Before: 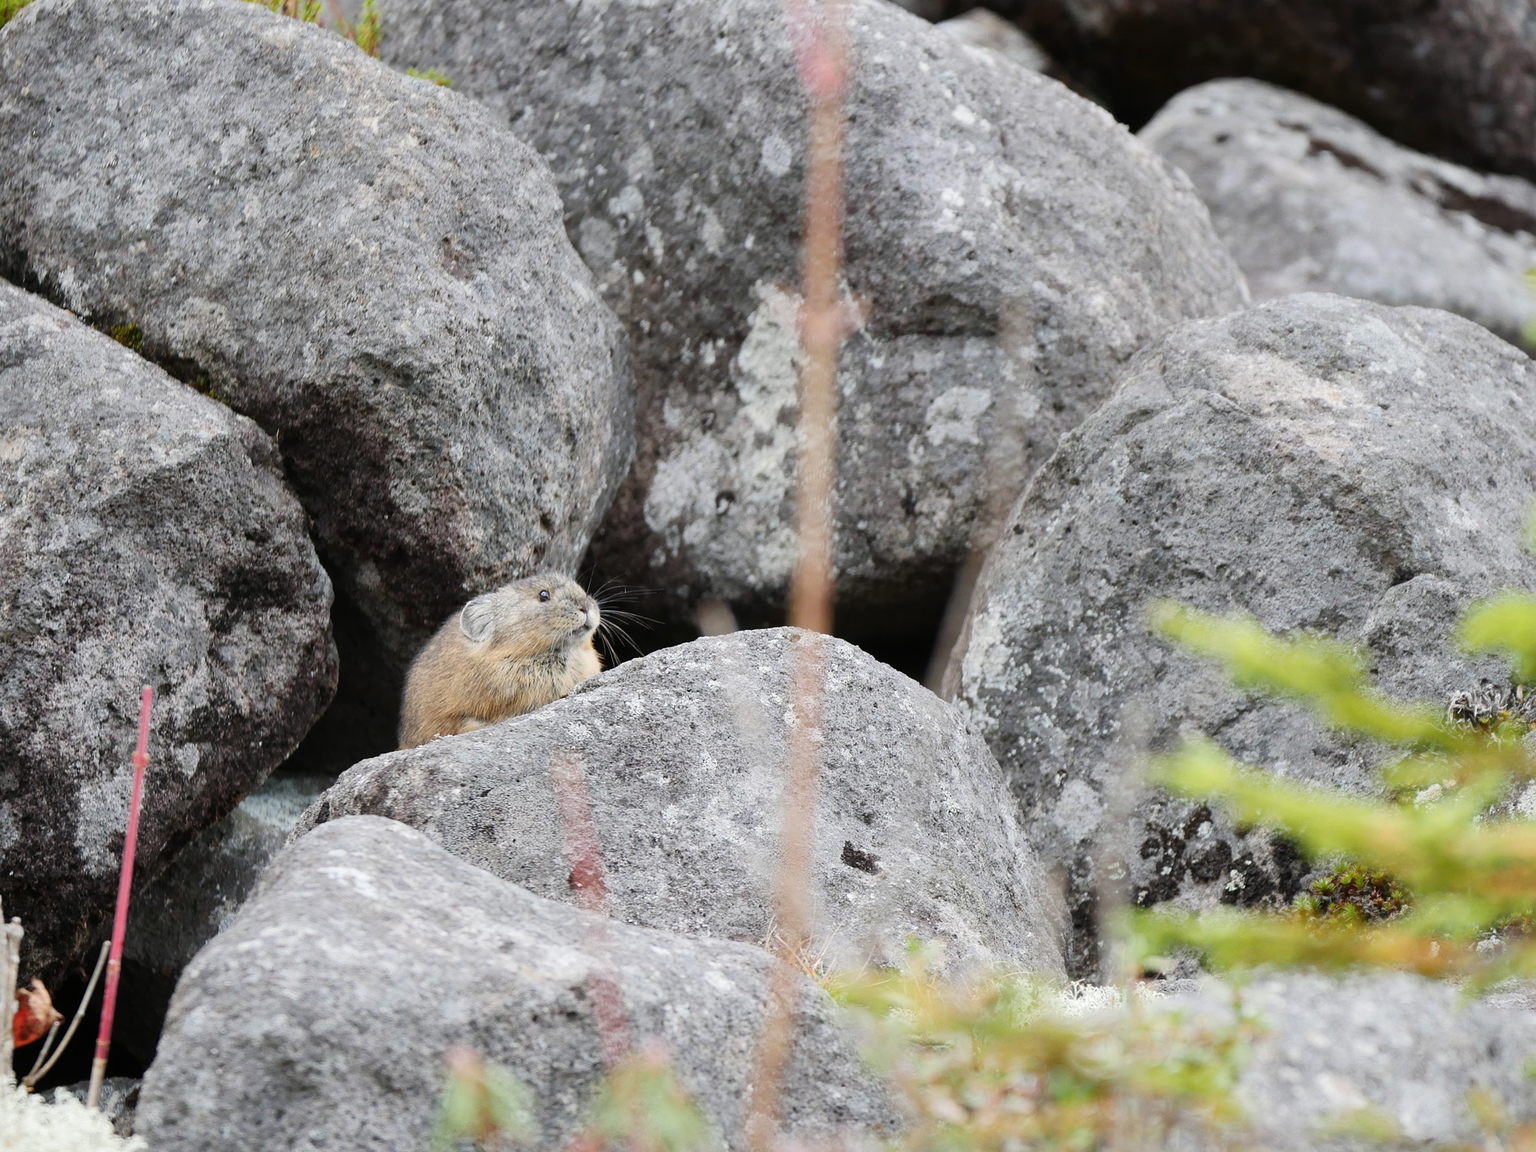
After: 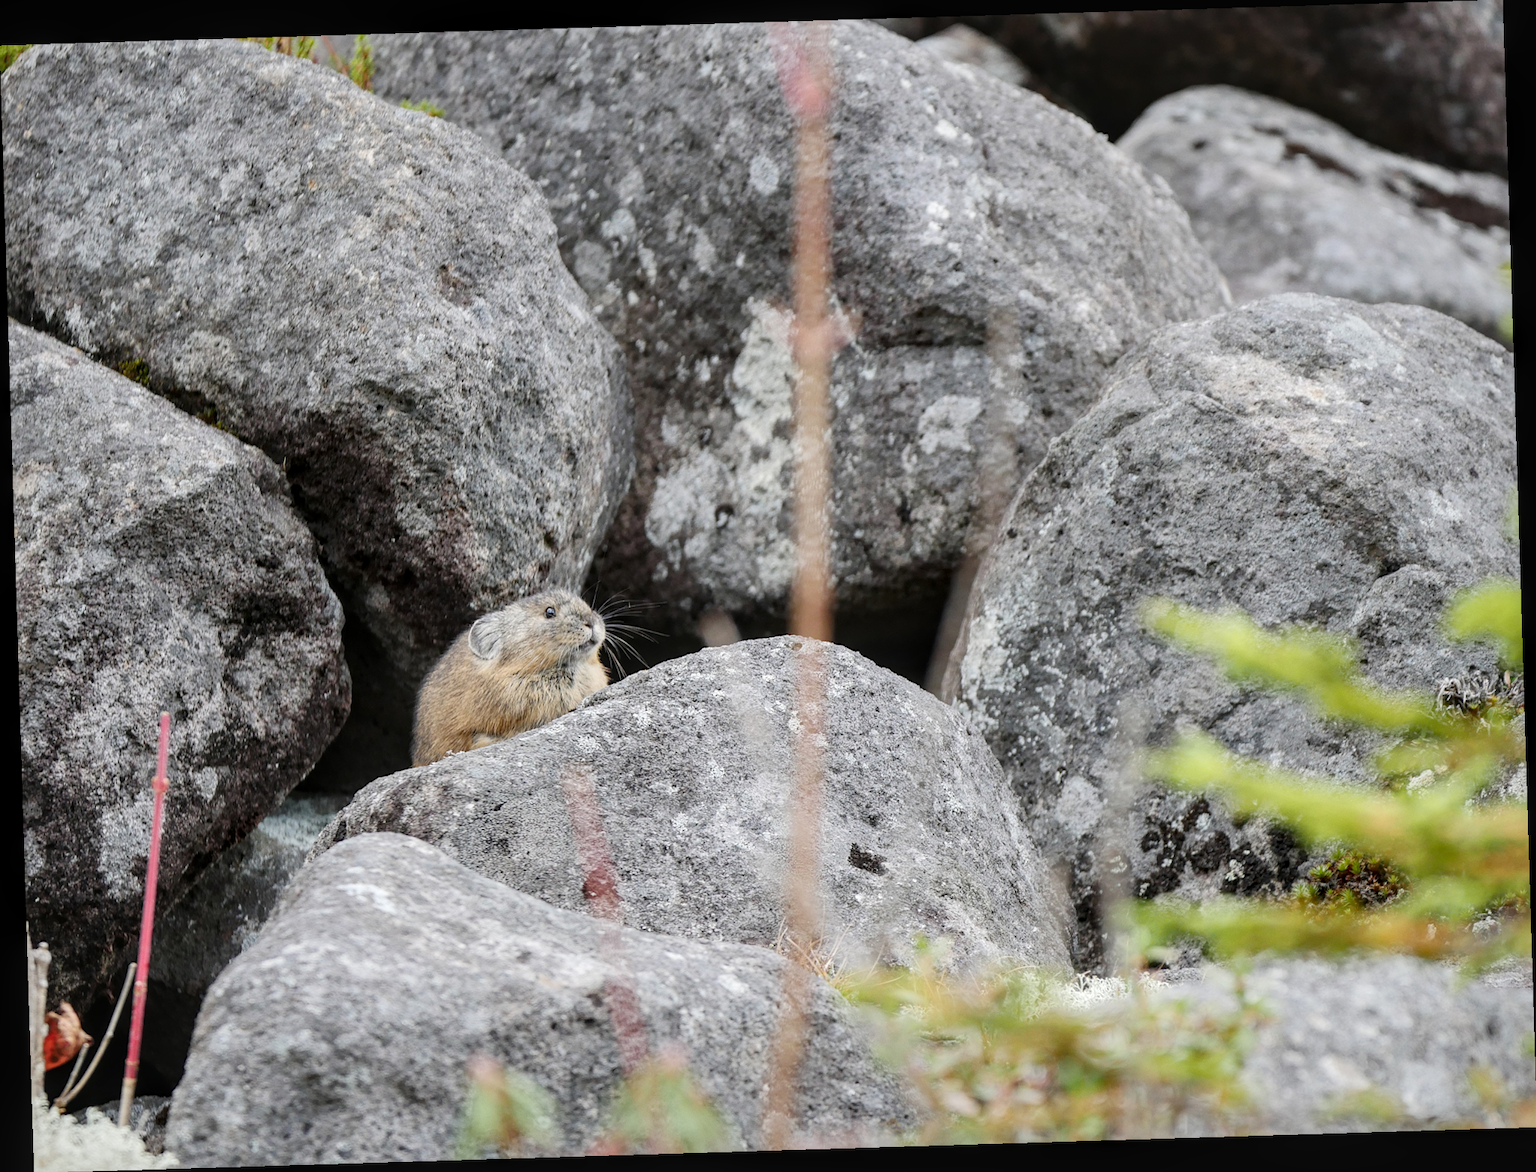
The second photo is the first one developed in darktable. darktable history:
rotate and perspective: rotation -1.75°, automatic cropping off
local contrast: on, module defaults
